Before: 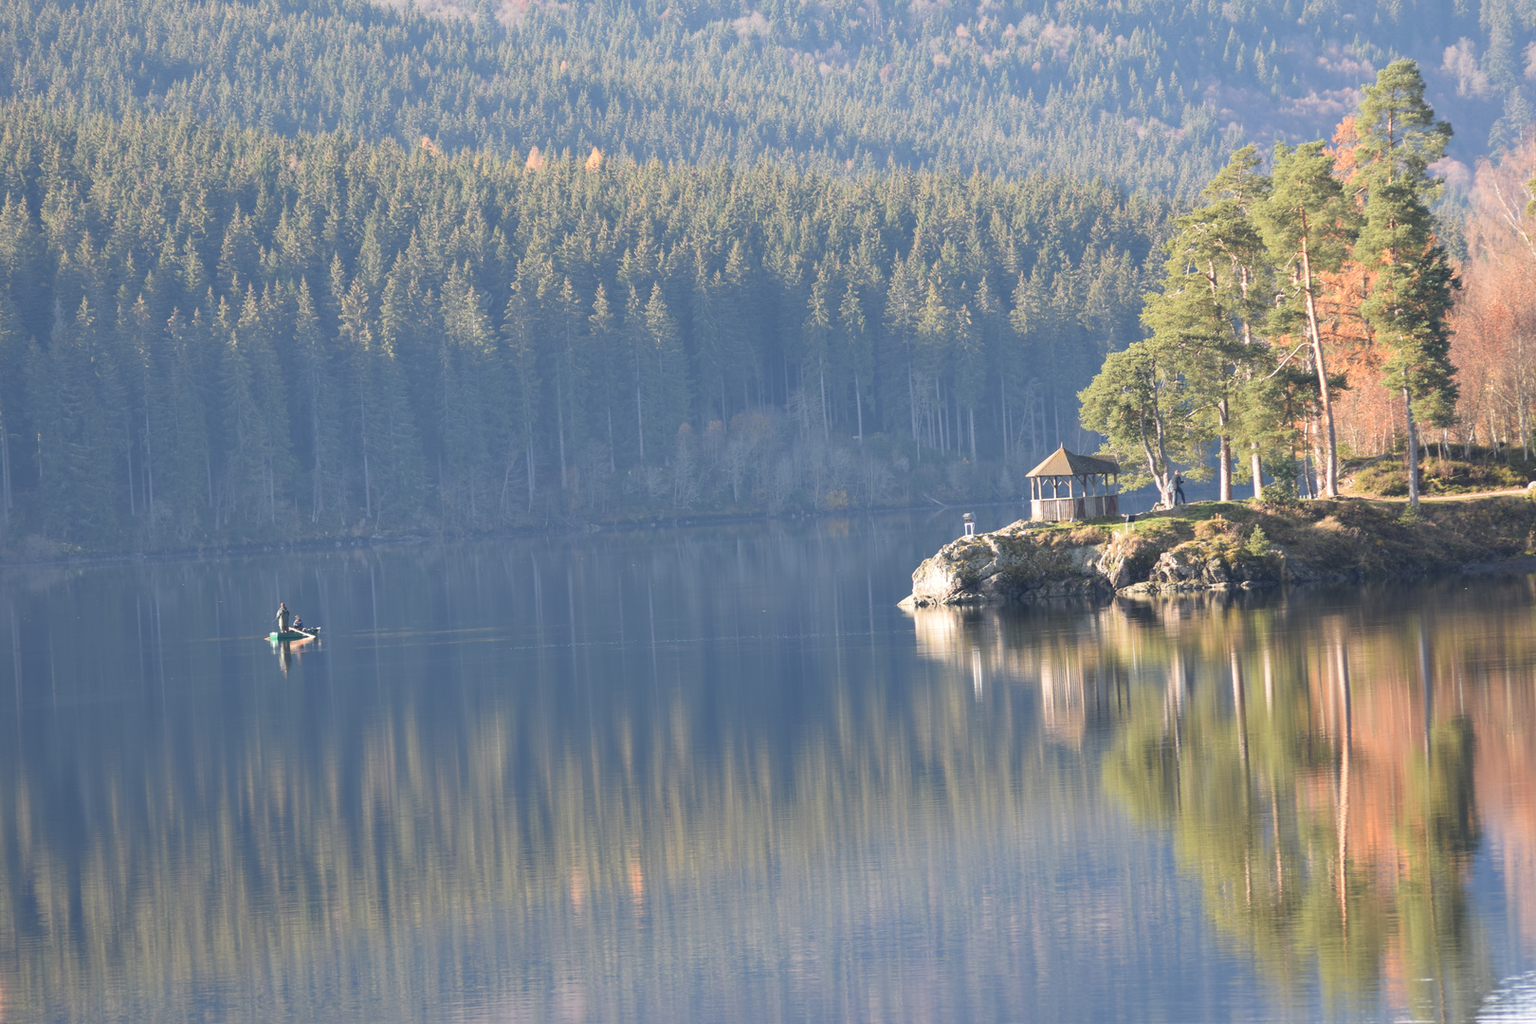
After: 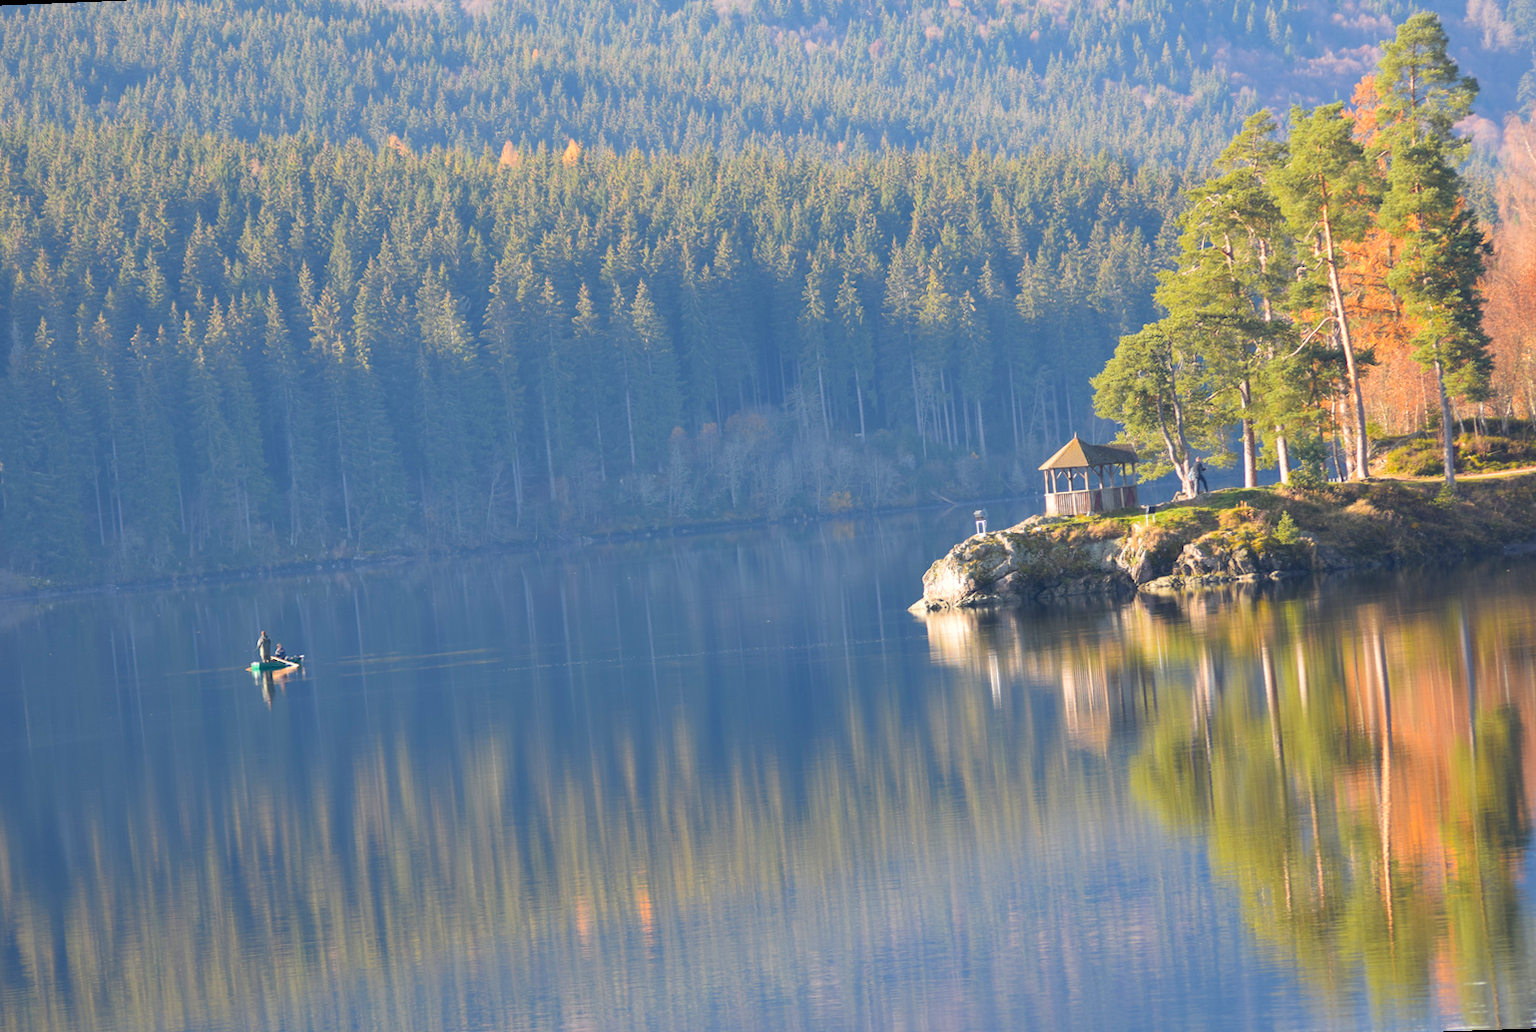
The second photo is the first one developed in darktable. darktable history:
rotate and perspective: rotation -2.12°, lens shift (vertical) 0.009, lens shift (horizontal) -0.008, automatic cropping original format, crop left 0.036, crop right 0.964, crop top 0.05, crop bottom 0.959
color balance rgb: linear chroma grading › global chroma 15%, perceptual saturation grading › global saturation 30%
